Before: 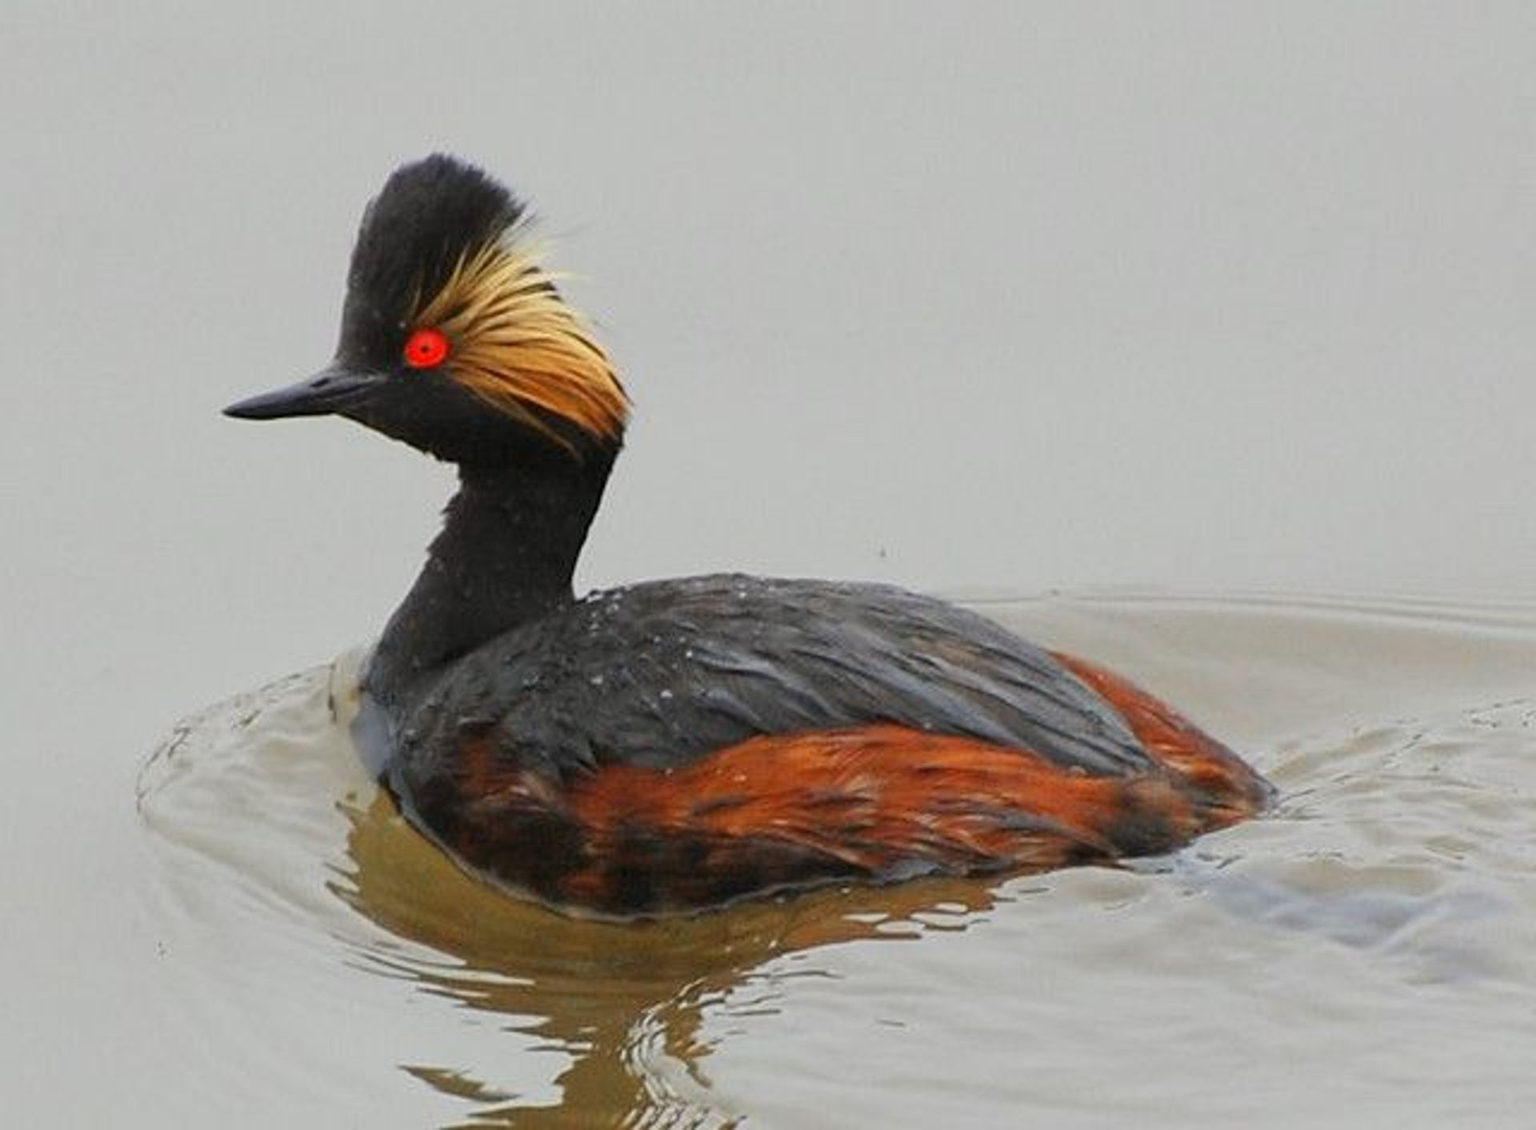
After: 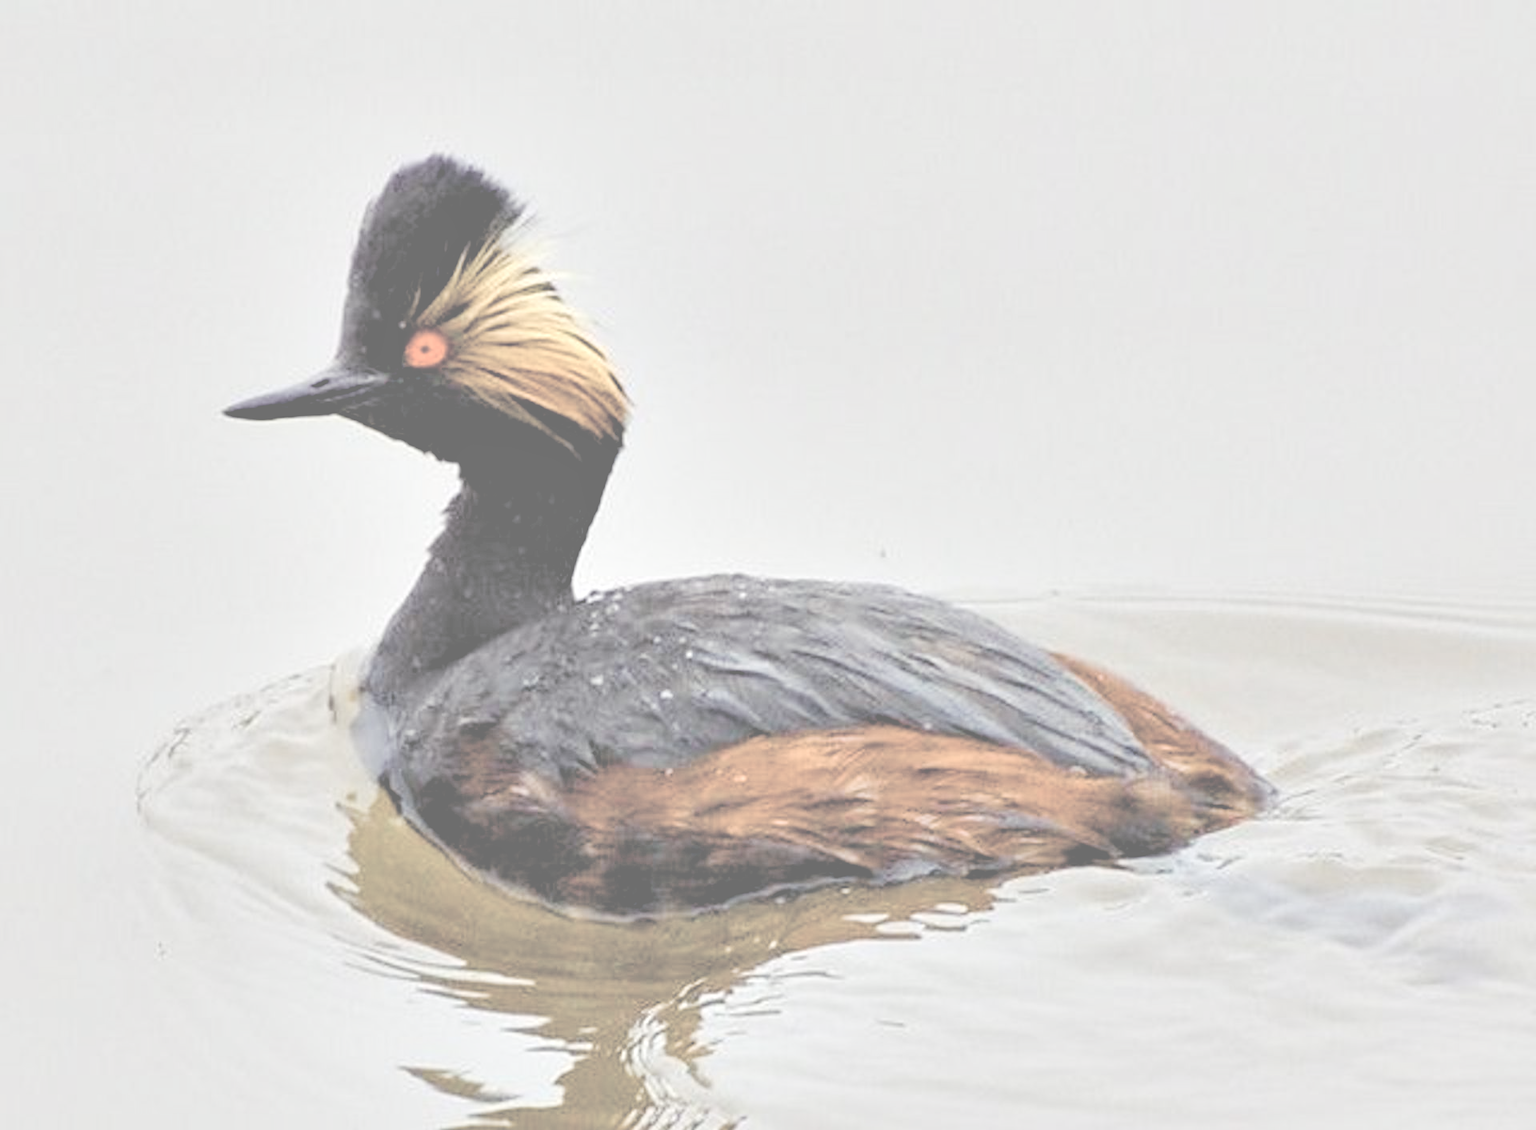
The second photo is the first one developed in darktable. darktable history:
local contrast: mode bilateral grid, contrast 20, coarseness 49, detail 119%, midtone range 0.2
contrast brightness saturation: contrast -0.316, brightness 0.745, saturation -0.786
color balance rgb: shadows lift › luminance -21.26%, shadows lift › chroma 8.909%, shadows lift › hue 282.4°, highlights gain › chroma 0.265%, highlights gain › hue 332.48°, linear chroma grading › global chroma 14.569%, perceptual saturation grading › global saturation 40.978%, perceptual saturation grading › highlights -25.037%, perceptual saturation grading › mid-tones 34.739%, perceptual saturation grading › shadows 35.066%, global vibrance 32.558%
contrast equalizer: y [[0.6 ×6], [0.55 ×6], [0 ×6], [0 ×6], [0 ×6]]
exposure: exposure 0.777 EV, compensate exposure bias true, compensate highlight preservation false
